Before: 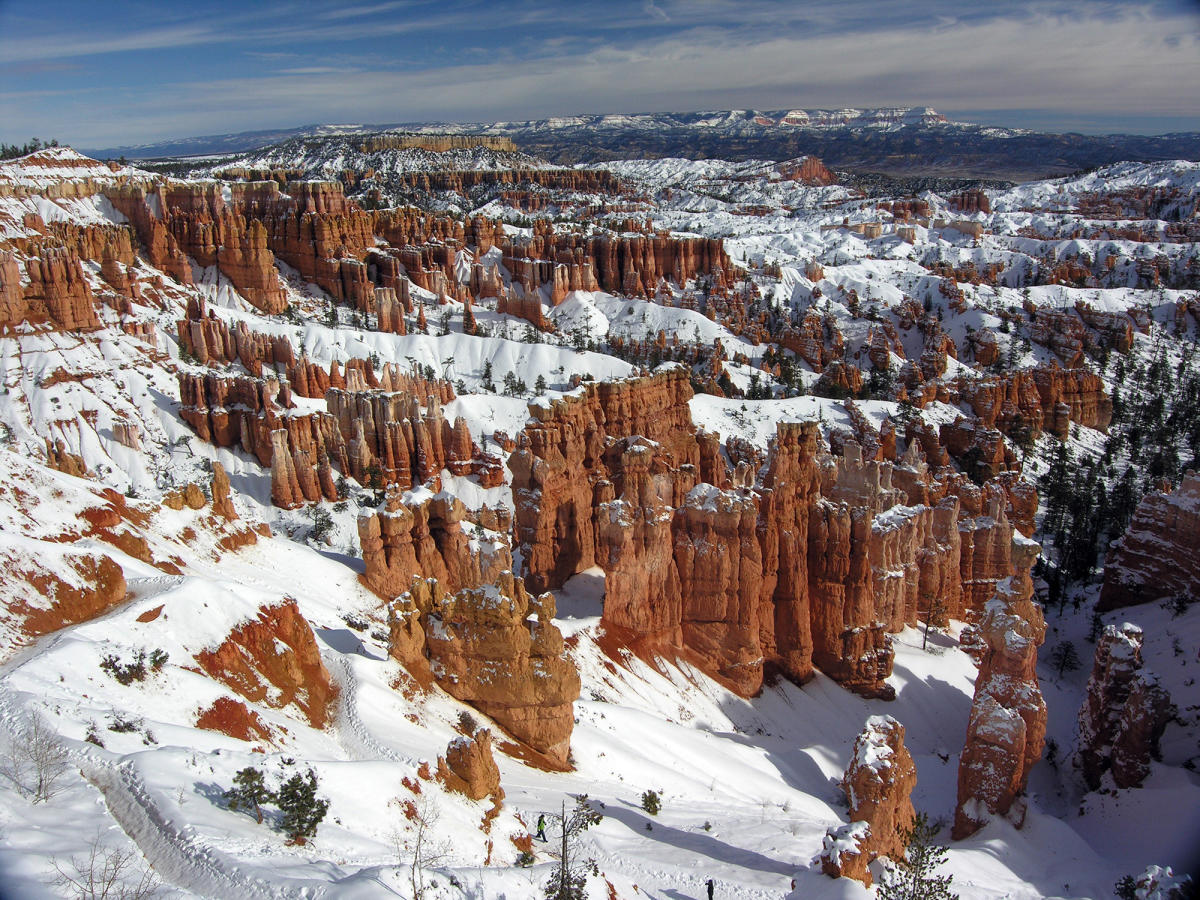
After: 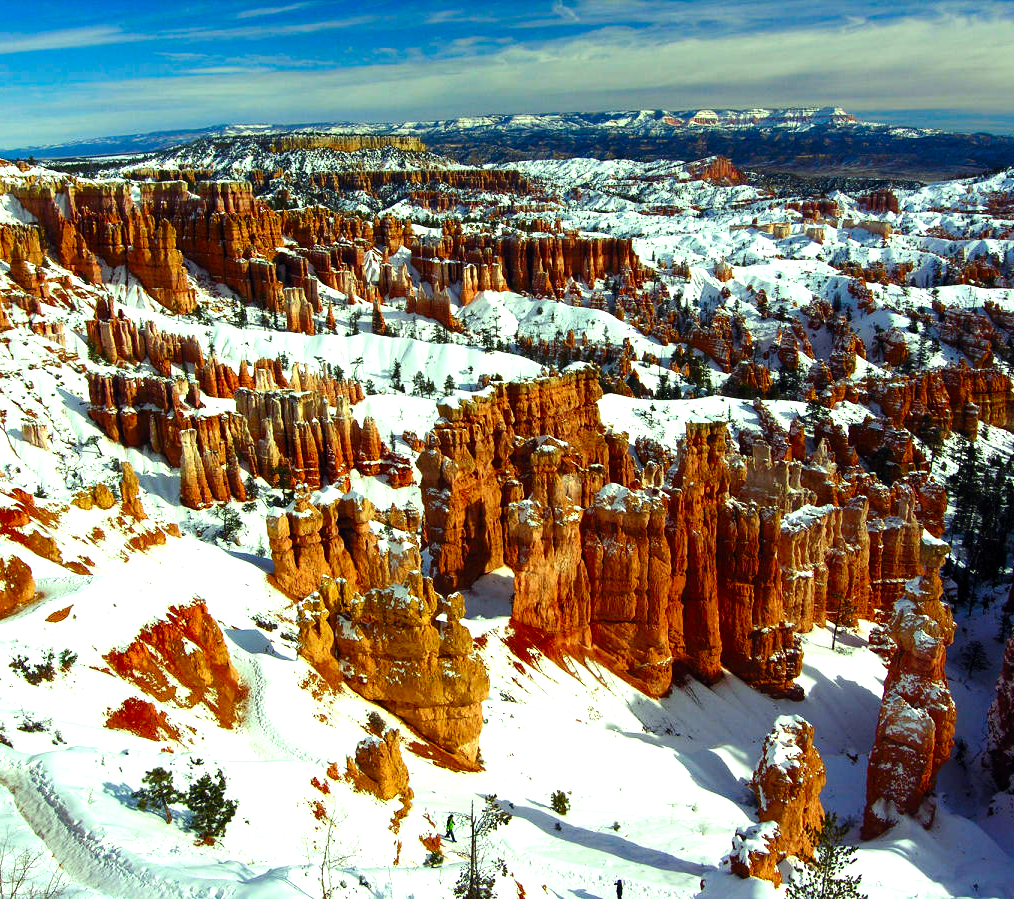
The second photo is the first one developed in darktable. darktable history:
color balance rgb: perceptual saturation grading › global saturation 0.794%, perceptual saturation grading › highlights -31.886%, perceptual saturation grading › mid-tones 5.447%, perceptual saturation grading › shadows 17.051%, global vibrance 24.699%
crop: left 7.647%, right 7.8%
tone equalizer: -8 EV -1.08 EV, -7 EV -1 EV, -6 EV -0.877 EV, -5 EV -0.595 EV, -3 EV 0.582 EV, -2 EV 0.884 EV, -1 EV 1 EV, +0 EV 1.05 EV, edges refinement/feathering 500, mask exposure compensation -1.57 EV, preserve details no
color correction: highlights a* -10.76, highlights b* 9.8, saturation 1.72
